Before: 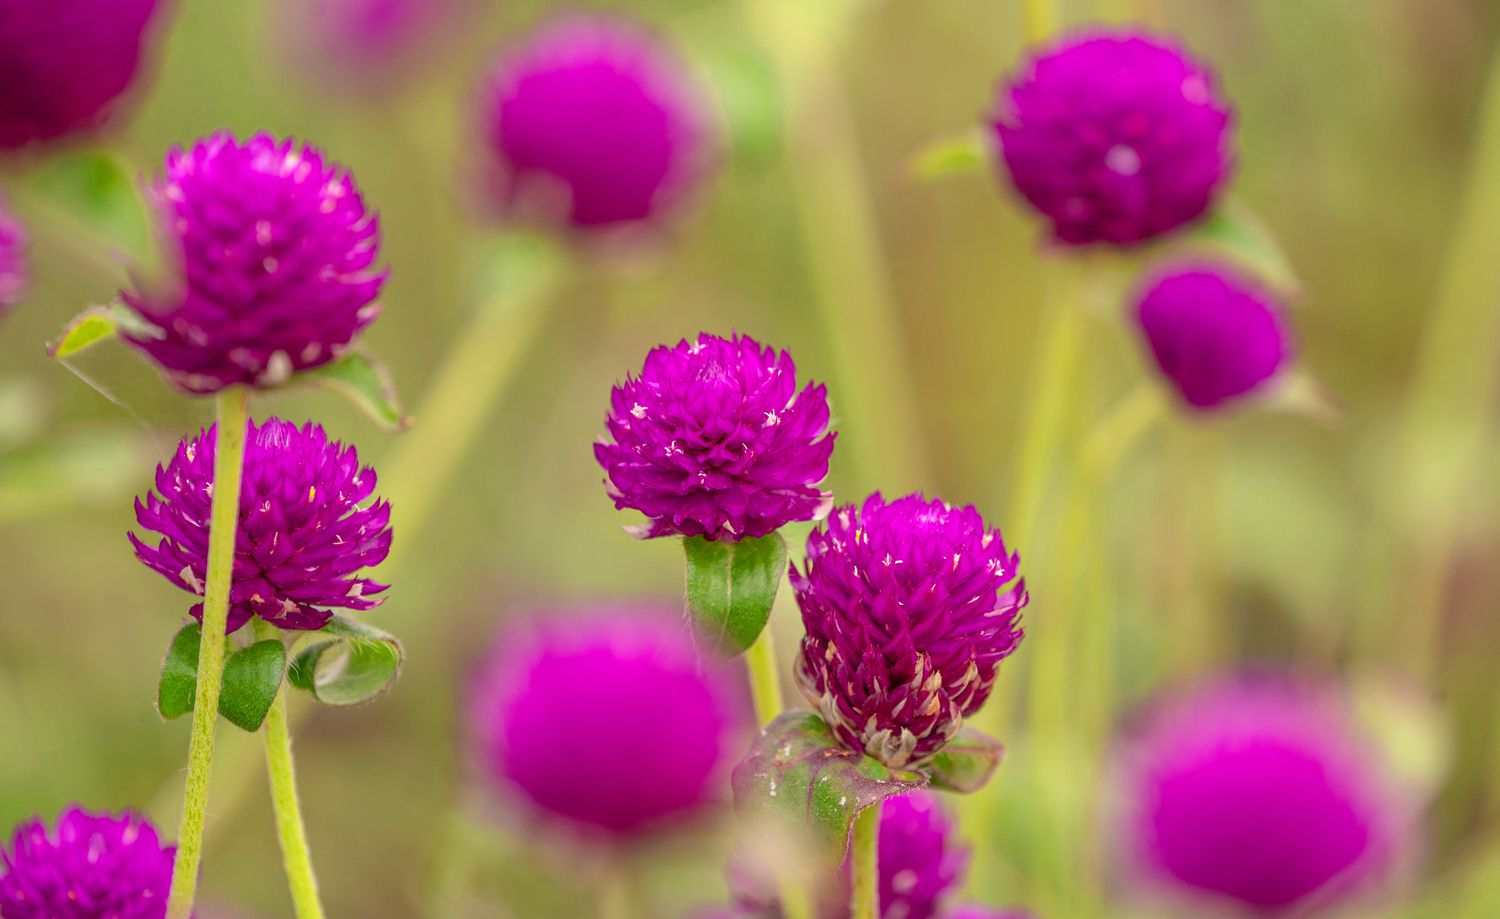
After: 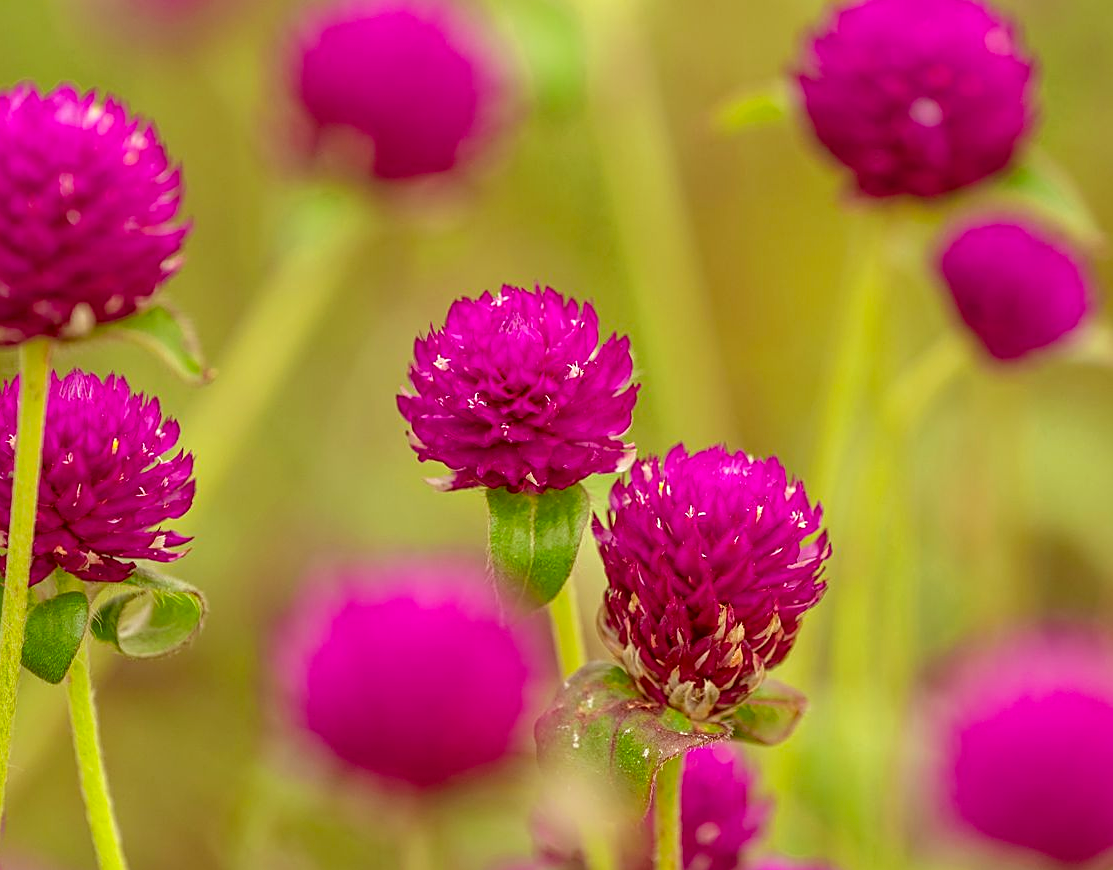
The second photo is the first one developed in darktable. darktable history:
crop and rotate: left 13.15%, top 5.251%, right 12.609%
sharpen: on, module defaults
color correction: highlights a* -5.3, highlights b* 9.8, shadows a* 9.8, shadows b* 24.26
